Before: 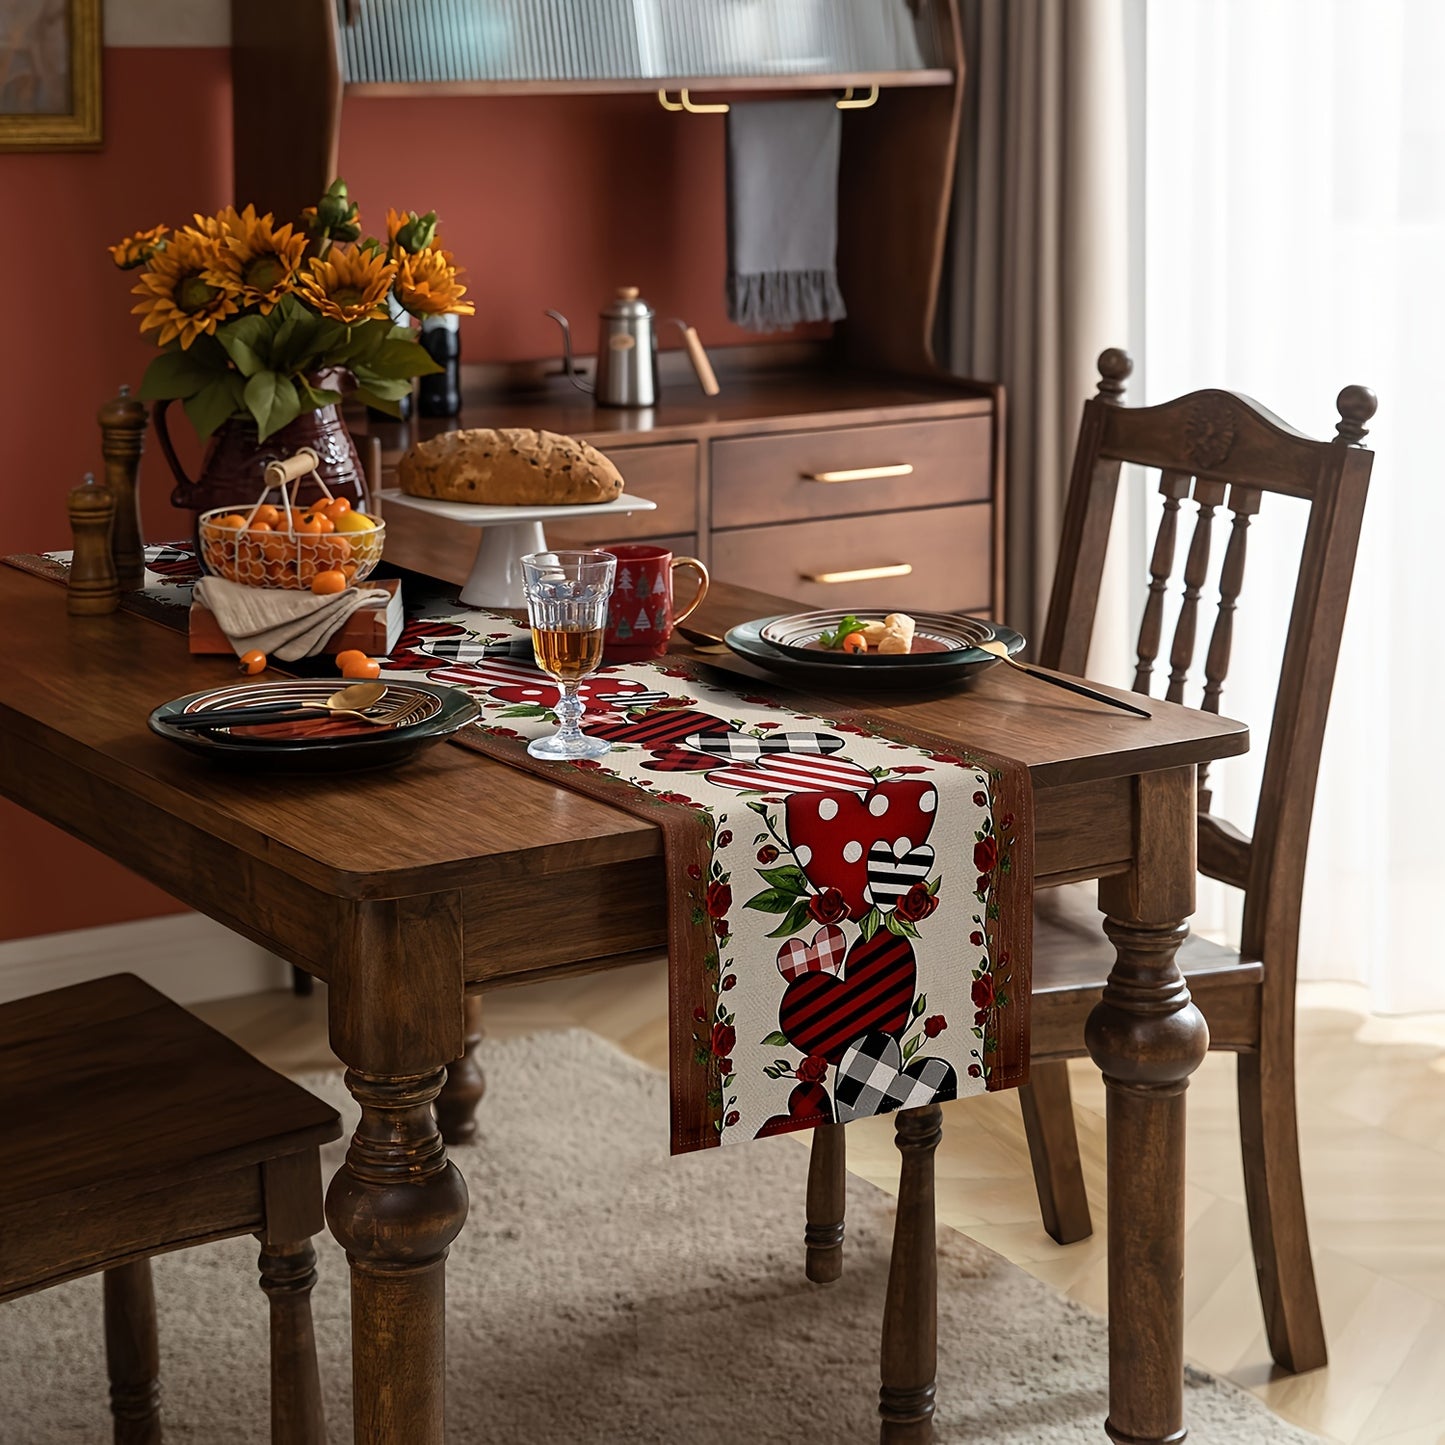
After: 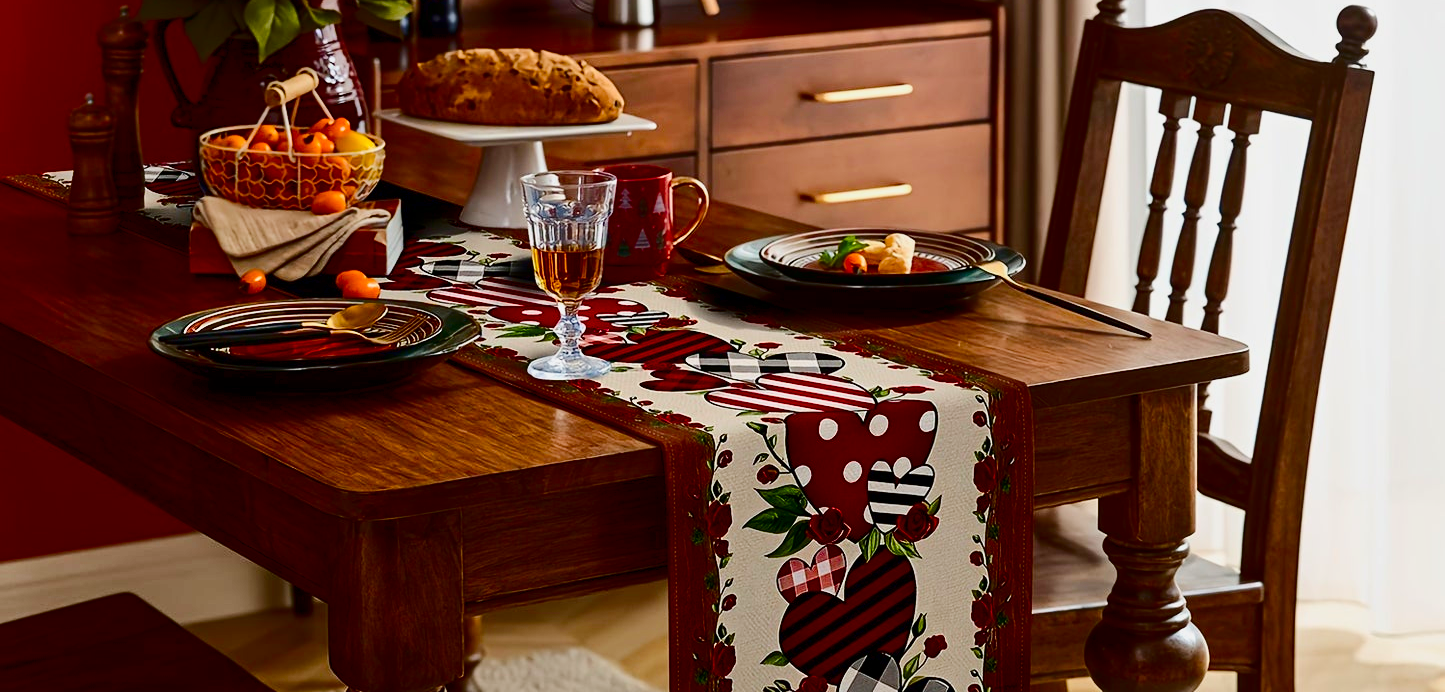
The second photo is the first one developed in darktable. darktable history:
color balance rgb: linear chroma grading › shadows -8.301%, linear chroma grading › global chroma 9.74%, perceptual saturation grading › global saturation 34.783%, perceptual saturation grading › highlights -29.977%, perceptual saturation grading › shadows 35.551%, perceptual brilliance grading › mid-tones 10.386%, perceptual brilliance grading › shadows 14.493%, contrast -10.296%
shadows and highlights: shadows 36.3, highlights -27.32, soften with gaussian
crop and rotate: top 26.341%, bottom 25.72%
contrast brightness saturation: contrast 0.241, brightness -0.23, saturation 0.142
